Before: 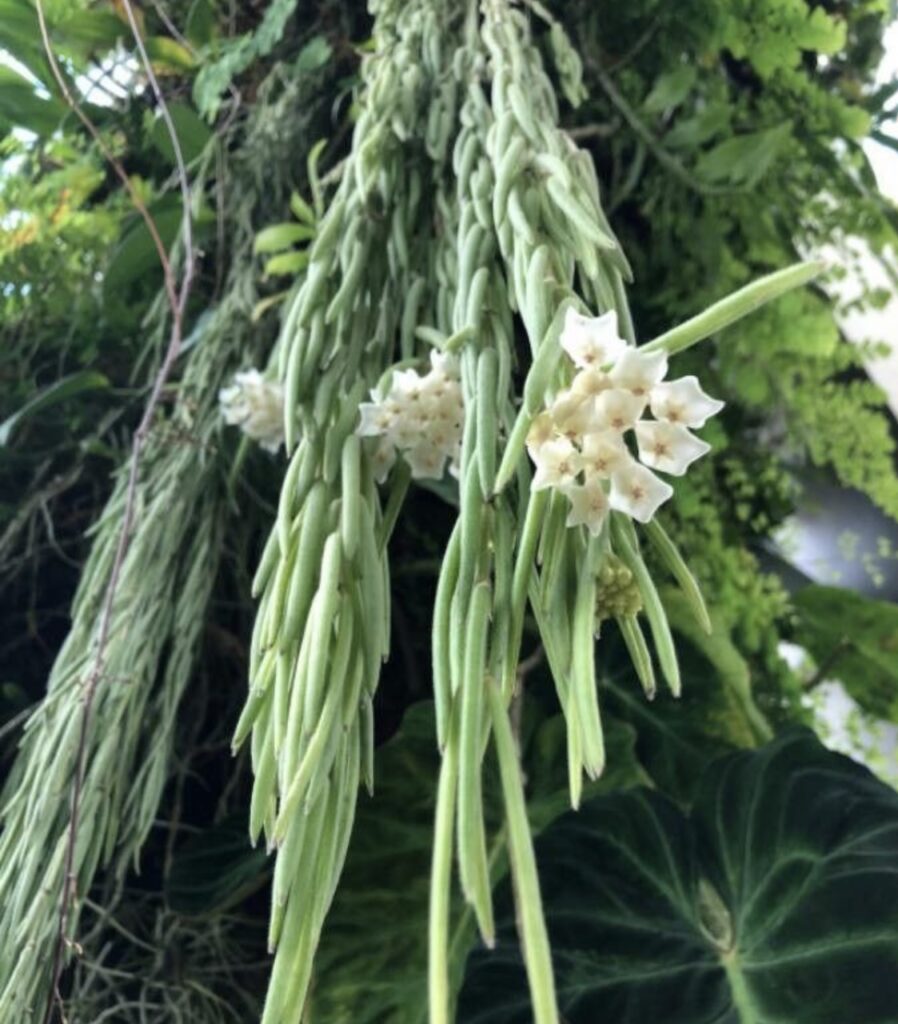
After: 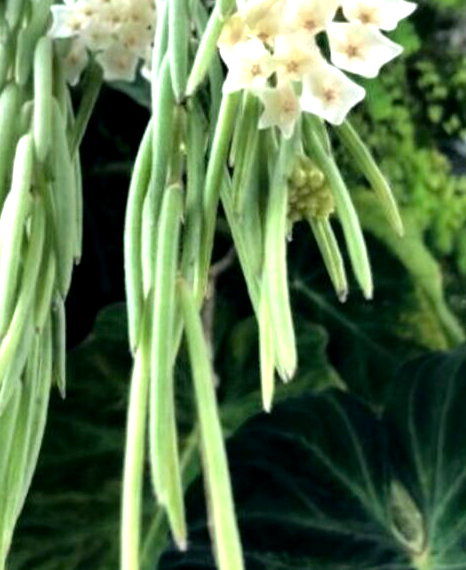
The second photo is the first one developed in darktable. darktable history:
crop: left 34.301%, top 38.908%, right 13.745%, bottom 5.348%
tone equalizer: -8 EV -0.75 EV, -7 EV -0.682 EV, -6 EV -0.591 EV, -5 EV -0.396 EV, -3 EV 0.37 EV, -2 EV 0.6 EV, -1 EV 0.688 EV, +0 EV 0.746 EV
exposure: black level correction 0.005, exposure 0.003 EV, compensate highlight preservation false
